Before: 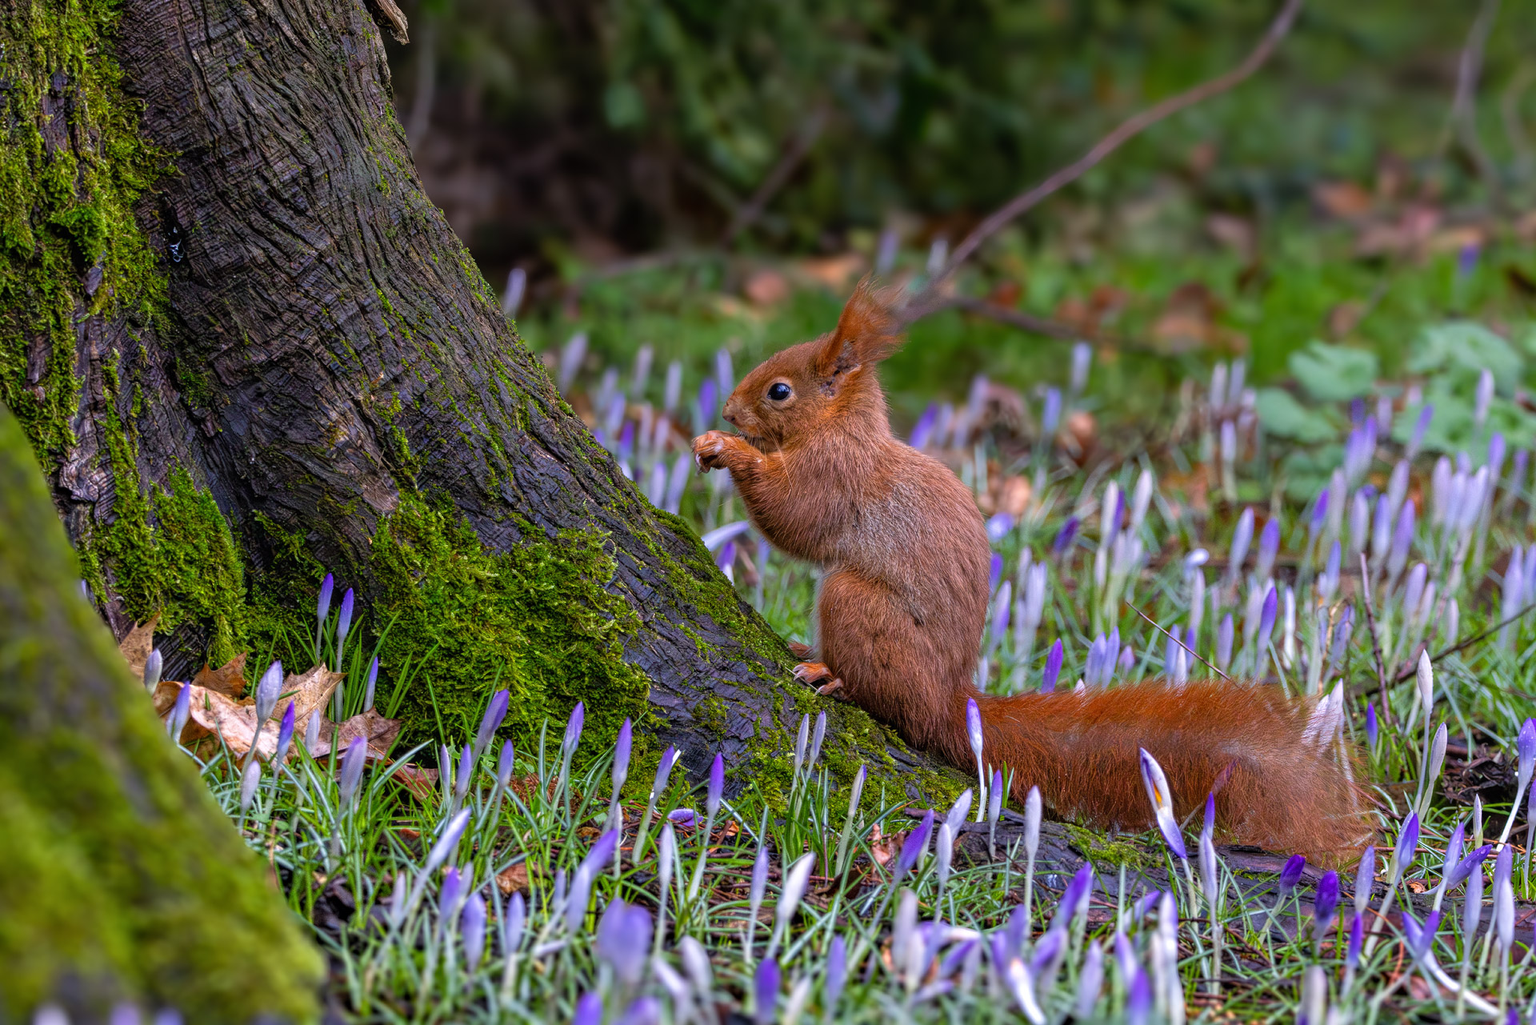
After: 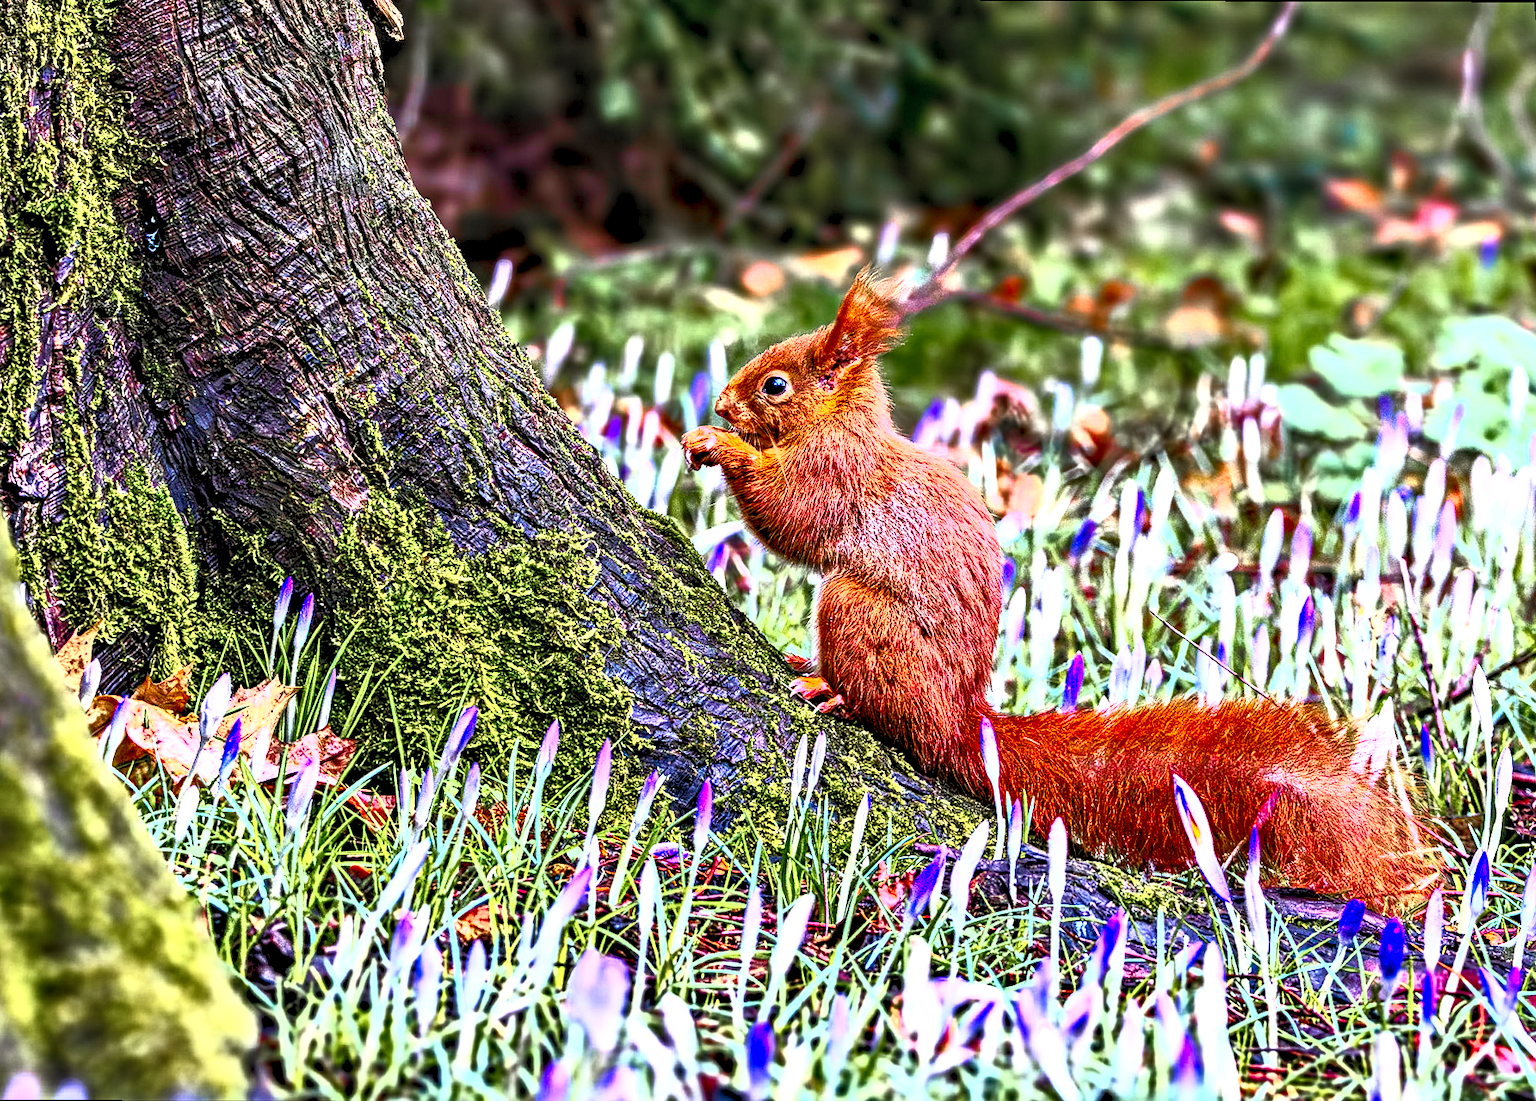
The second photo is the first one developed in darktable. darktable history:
tone equalizer: on, module defaults
color zones: curves: ch1 [(0, 0.708) (0.088, 0.648) (0.245, 0.187) (0.429, 0.326) (0.571, 0.498) (0.714, 0.5) (0.857, 0.5) (1, 0.708)]
color balance: output saturation 120%
rgb levels: preserve colors max RGB
local contrast: detail 135%, midtone range 0.75
contrast equalizer: octaves 7, y [[0.5, 0.542, 0.583, 0.625, 0.667, 0.708], [0.5 ×6], [0.5 ×6], [0 ×6], [0 ×6]]
rotate and perspective: rotation 0.215°, lens shift (vertical) -0.139, crop left 0.069, crop right 0.939, crop top 0.002, crop bottom 0.996
contrast brightness saturation: contrast 1, brightness 1, saturation 1
